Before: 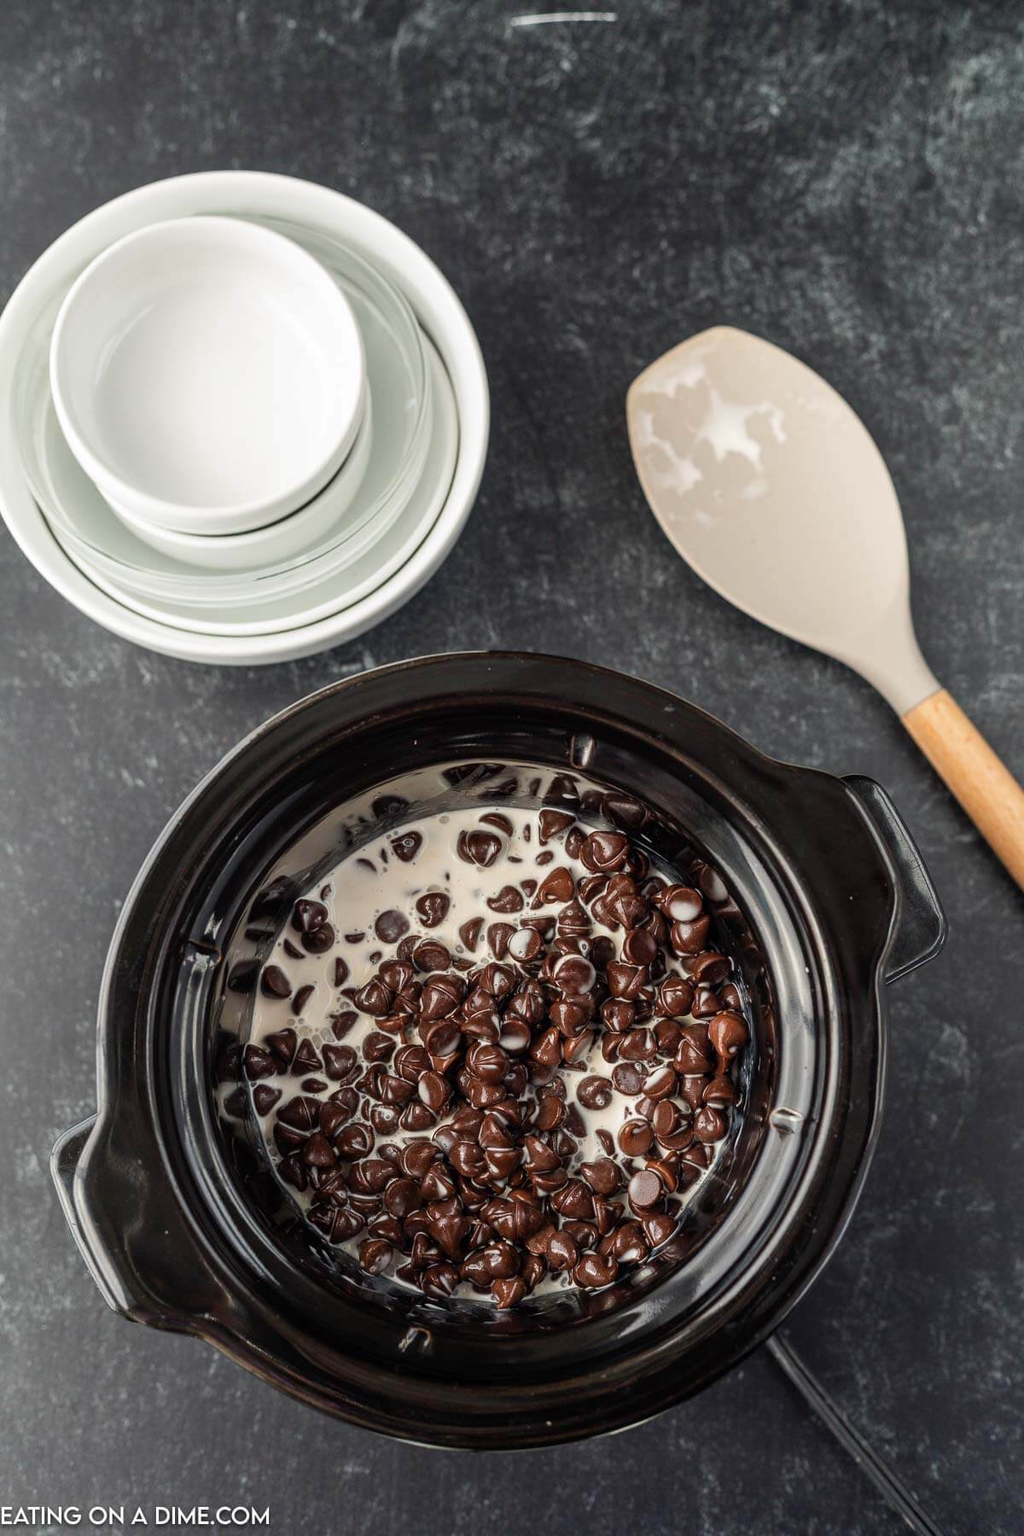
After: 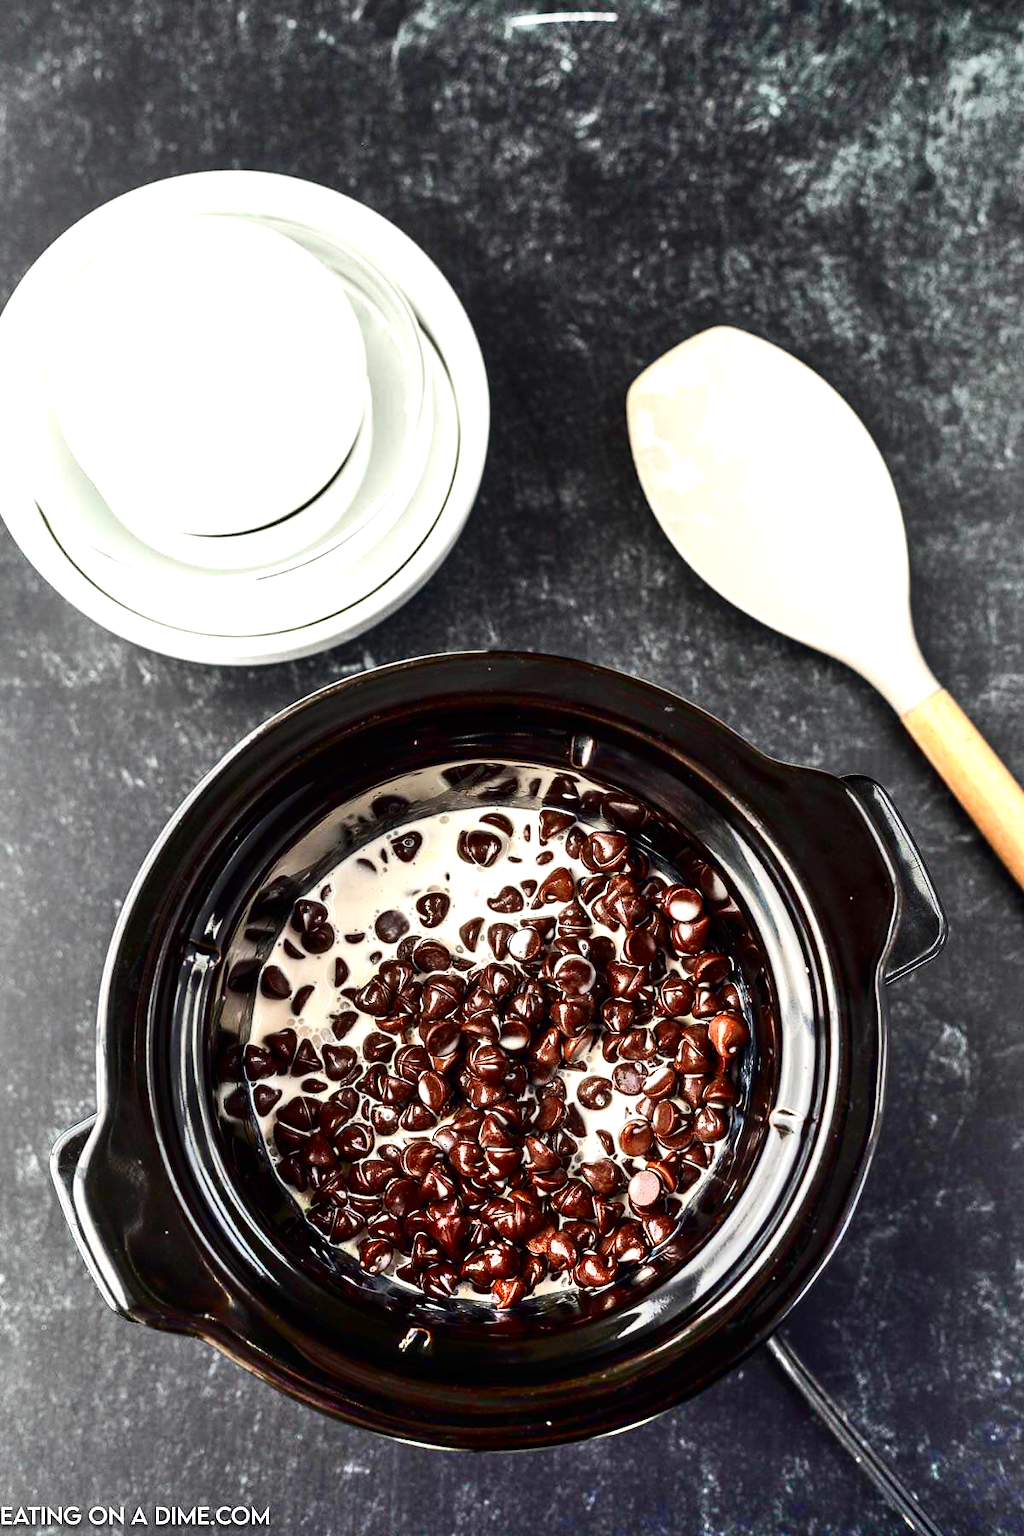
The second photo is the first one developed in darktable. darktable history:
exposure: black level correction 0, exposure 0.7 EV, compensate exposure bias true, compensate highlight preservation false
shadows and highlights: radius 110.86, shadows 51.09, white point adjustment 9.16, highlights -4.17, highlights color adjustment 32.2%, soften with gaussian
contrast brightness saturation: contrast 0.19, brightness -0.24, saturation 0.11
